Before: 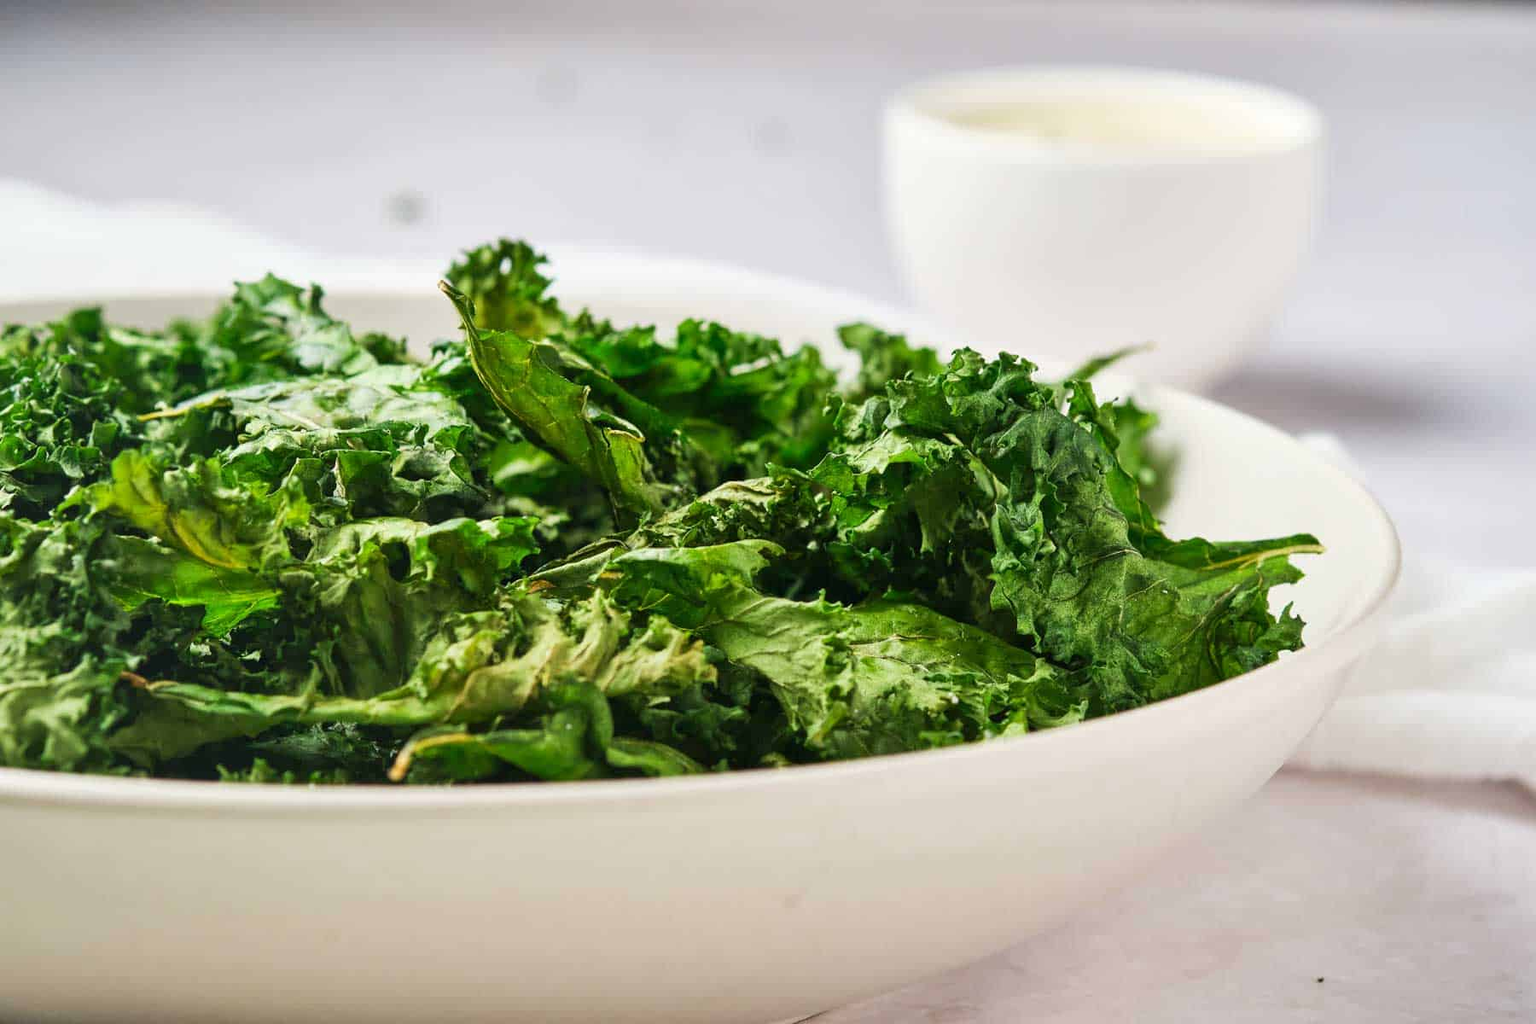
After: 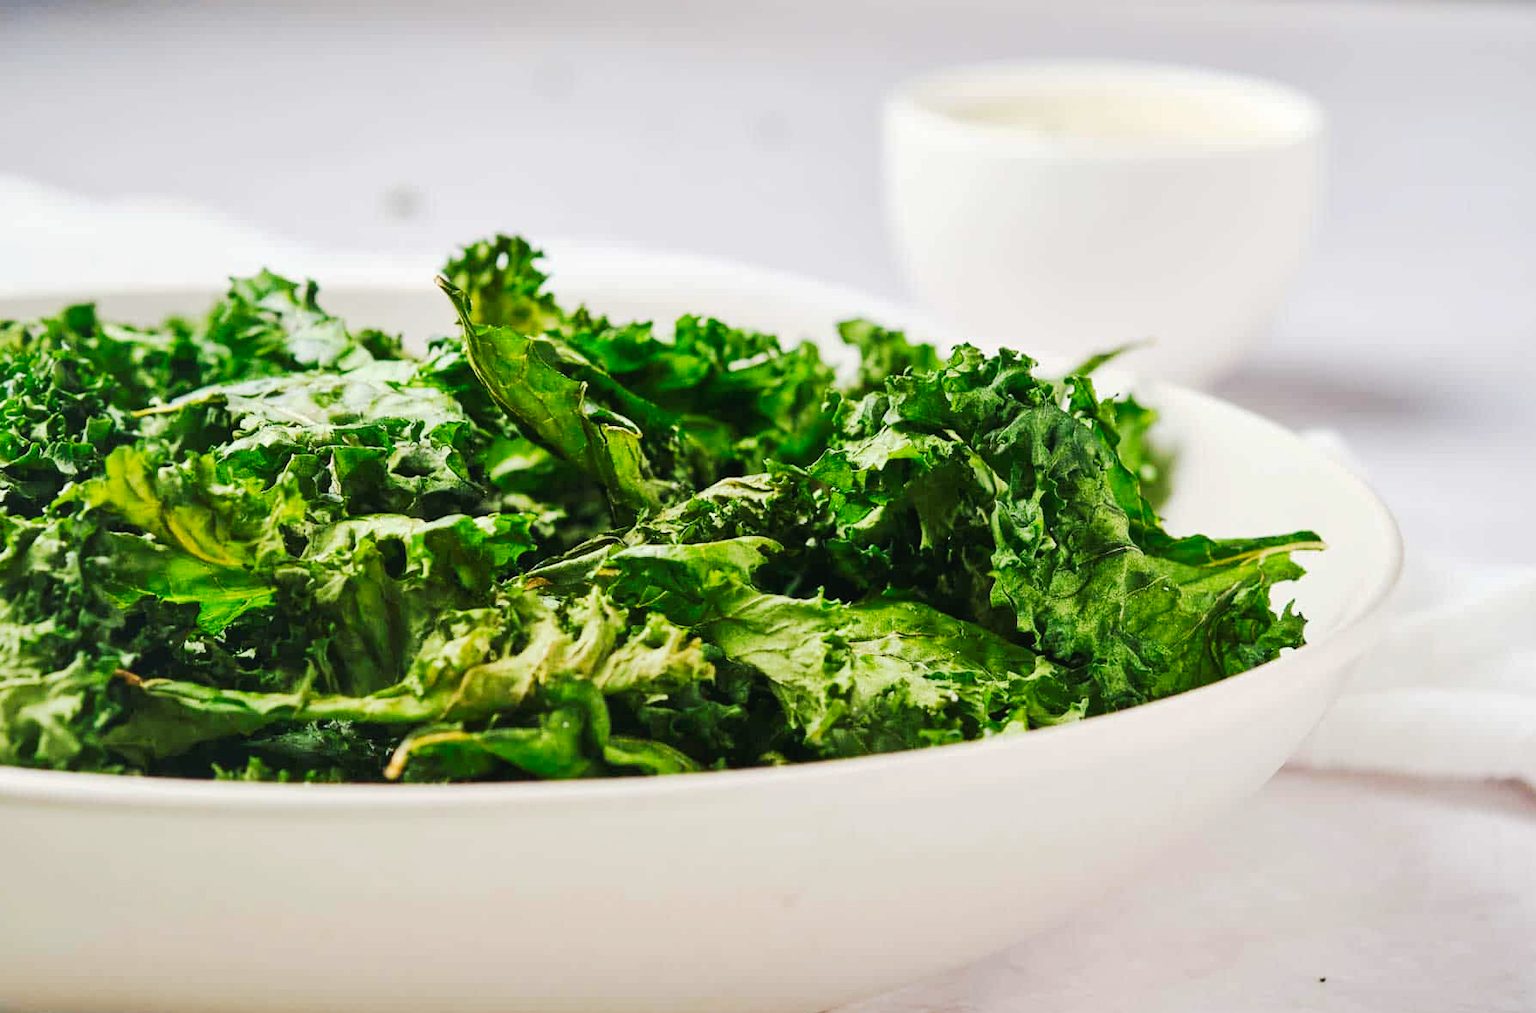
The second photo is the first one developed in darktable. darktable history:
crop: left 0.458%, top 0.746%, right 0.189%, bottom 0.914%
tone curve: curves: ch0 [(0, 0) (0.003, 0.019) (0.011, 0.022) (0.025, 0.029) (0.044, 0.041) (0.069, 0.06) (0.1, 0.09) (0.136, 0.123) (0.177, 0.163) (0.224, 0.206) (0.277, 0.268) (0.335, 0.35) (0.399, 0.436) (0.468, 0.526) (0.543, 0.624) (0.623, 0.713) (0.709, 0.779) (0.801, 0.845) (0.898, 0.912) (1, 1)], preserve colors none
